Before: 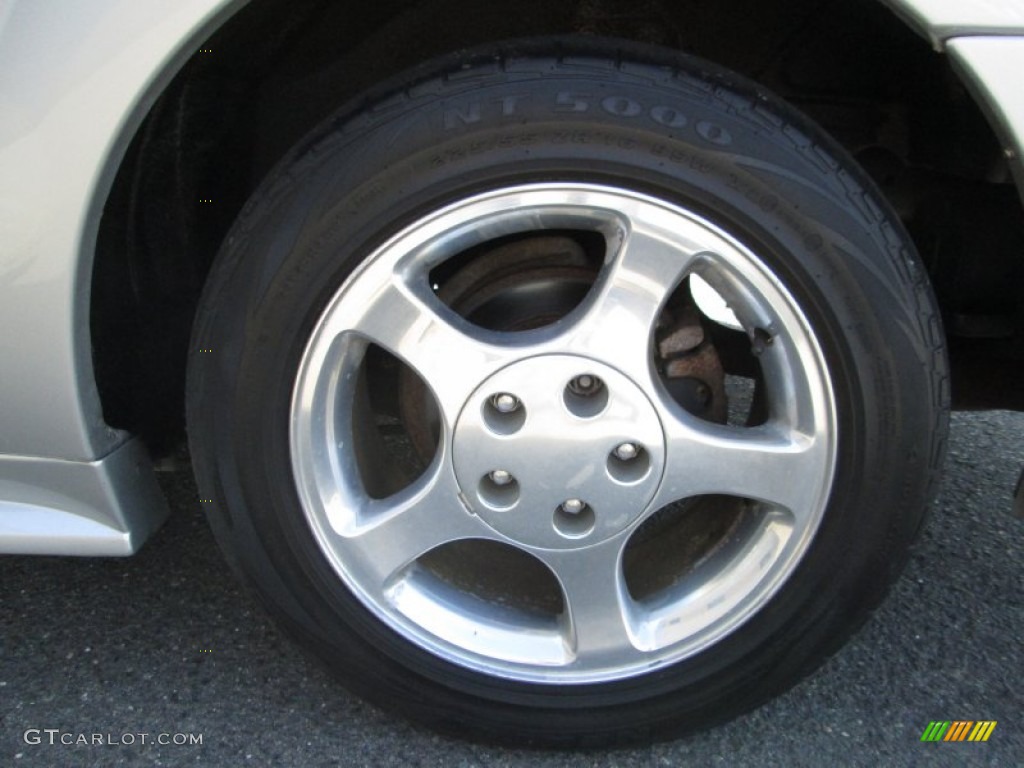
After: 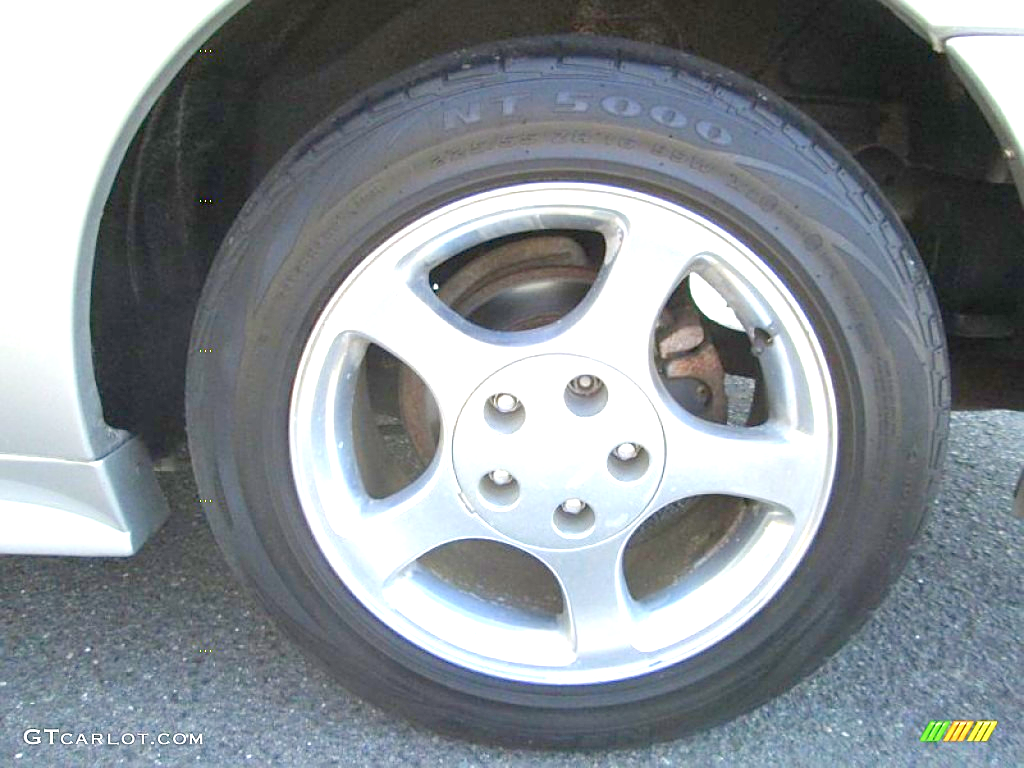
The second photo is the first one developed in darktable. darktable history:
levels: levels [0, 0.397, 0.955]
exposure: black level correction 0, exposure 1.2 EV, compensate highlight preservation false
sharpen: amount 0.49
